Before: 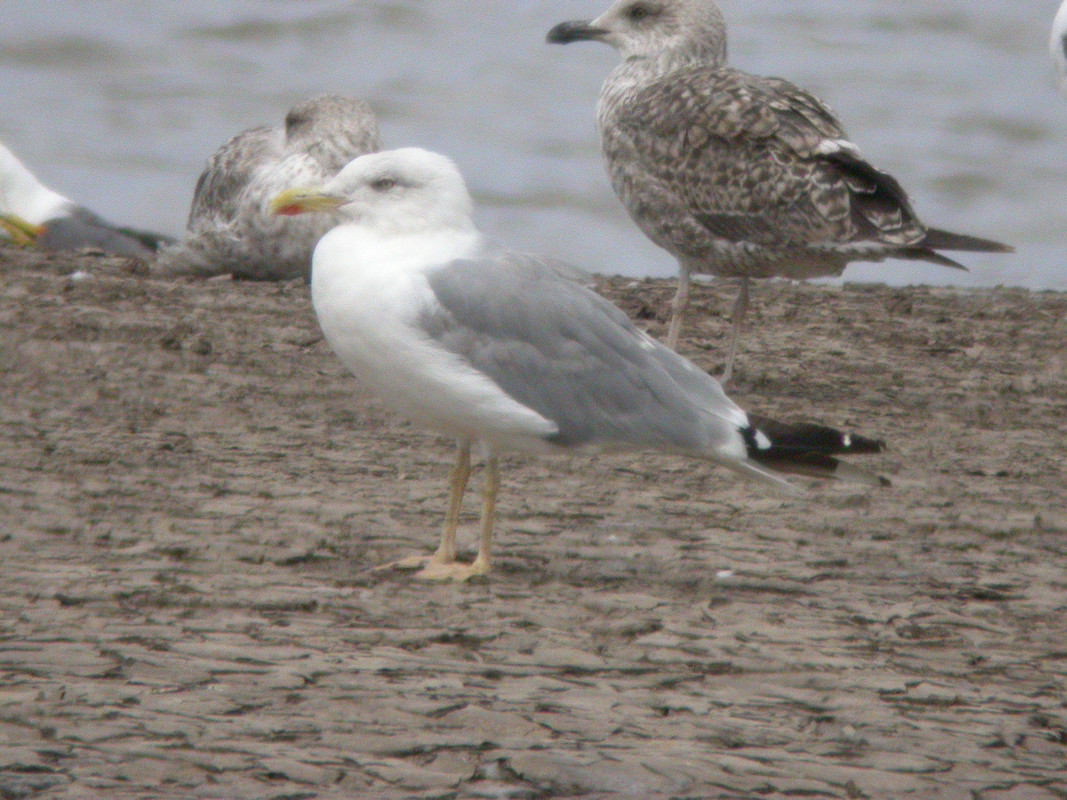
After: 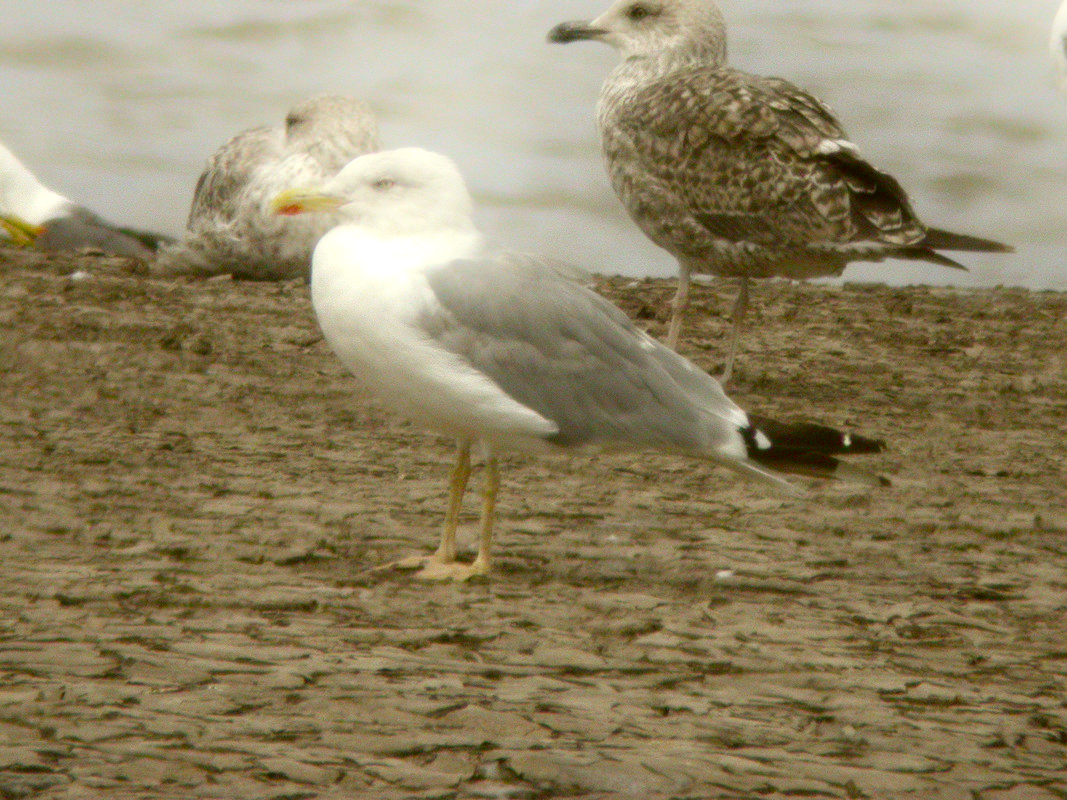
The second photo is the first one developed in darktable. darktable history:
color balance rgb: power › luminance -14.877%, perceptual saturation grading › global saturation 26.679%, perceptual saturation grading › highlights -28.572%, perceptual saturation grading › mid-tones 15.492%, perceptual saturation grading › shadows 33.505%
shadows and highlights: shadows -21.3, highlights 99.35, soften with gaussian
contrast equalizer: y [[0.5 ×6], [0.5 ×6], [0.5, 0.5, 0.501, 0.545, 0.707, 0.863], [0 ×6], [0 ×6]], mix 0.131
exposure: exposure 0.202 EV, compensate highlight preservation false
color correction: highlights a* -1.61, highlights b* 10.49, shadows a* 0.905, shadows b* 19.99
